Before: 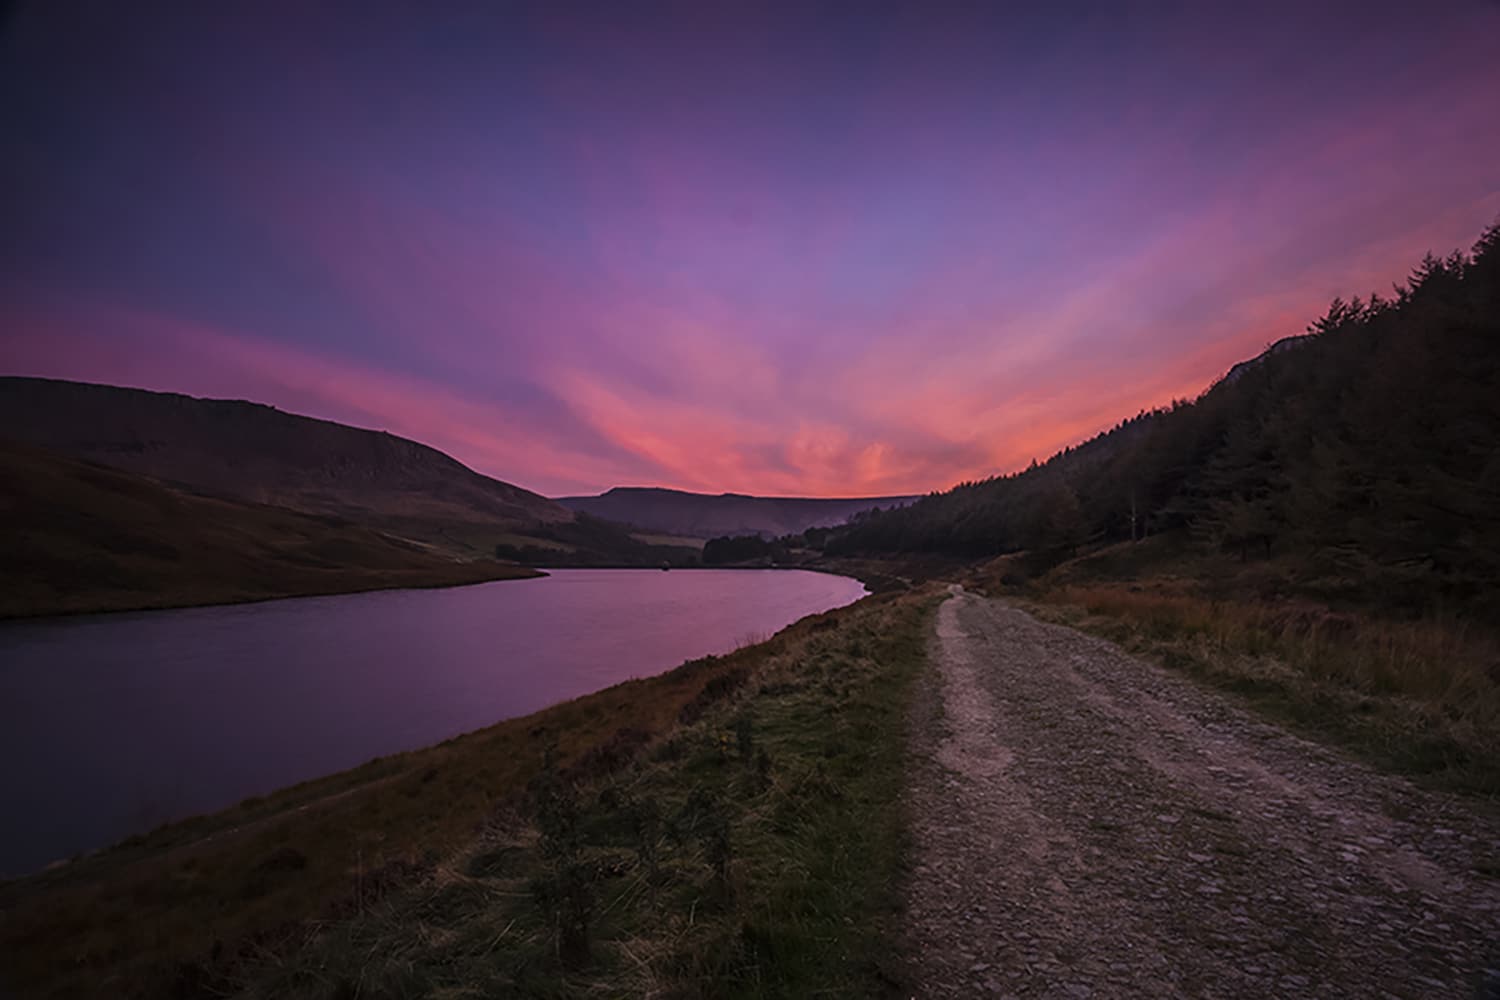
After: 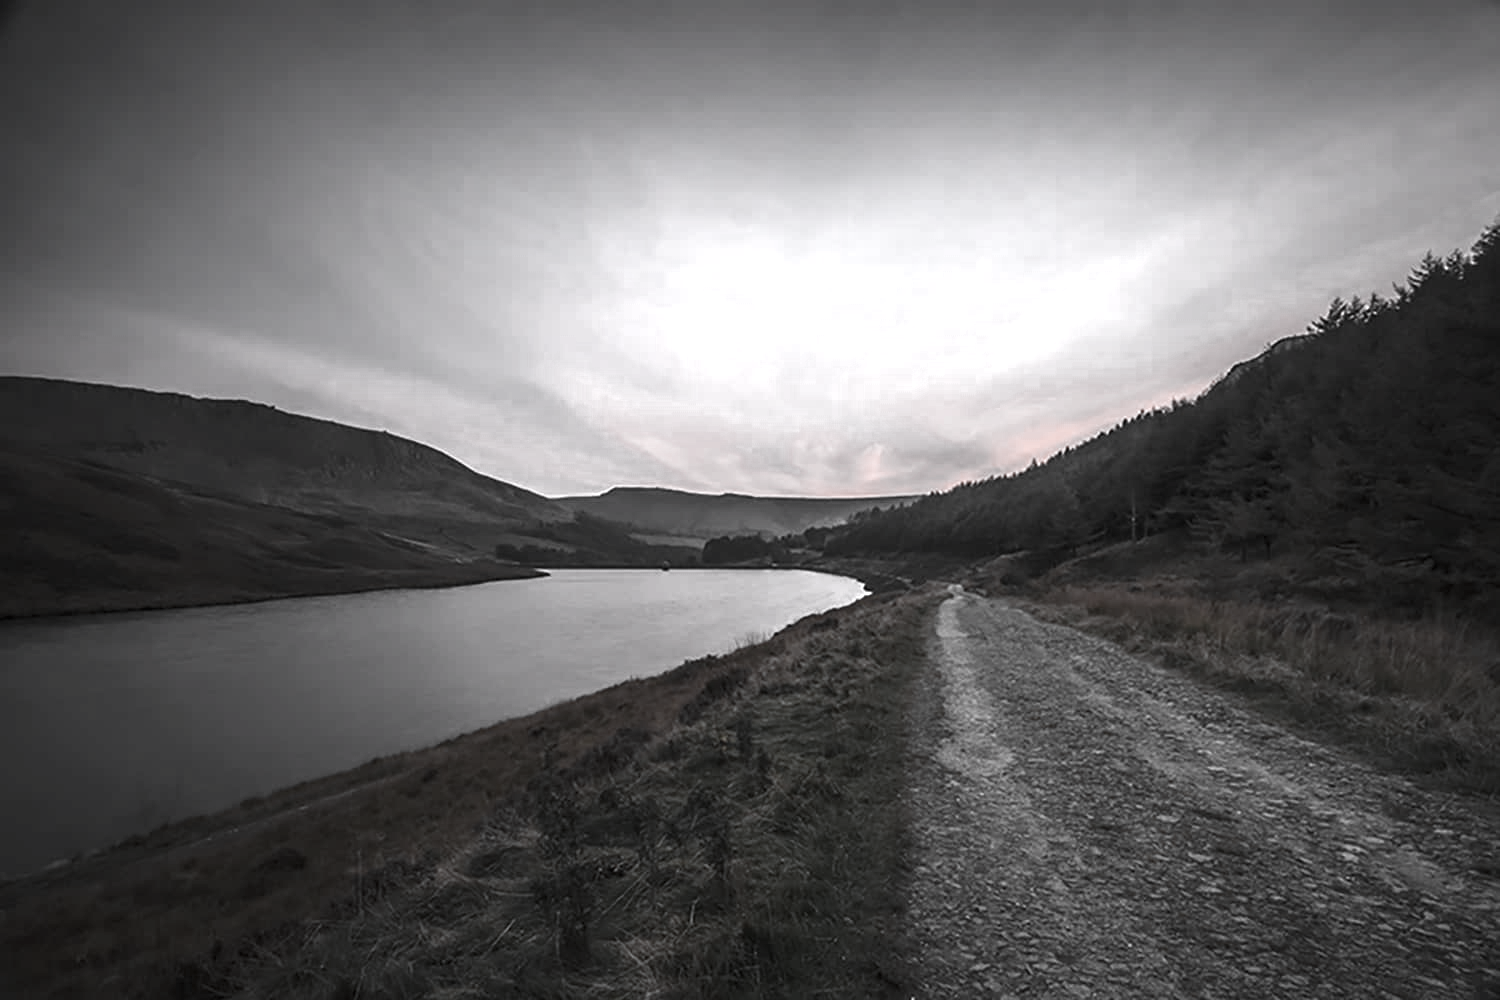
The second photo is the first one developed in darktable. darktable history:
exposure: black level correction 0, exposure 1.102 EV, compensate highlight preservation false
color zones: curves: ch0 [(0, 0.613) (0.01, 0.613) (0.245, 0.448) (0.498, 0.529) (0.642, 0.665) (0.879, 0.777) (0.99, 0.613)]; ch1 [(0, 0.035) (0.121, 0.189) (0.259, 0.197) (0.415, 0.061) (0.589, 0.022) (0.732, 0.022) (0.857, 0.026) (0.991, 0.053)]
color correction: highlights a* -12.94, highlights b* -17.59, saturation 0.705
